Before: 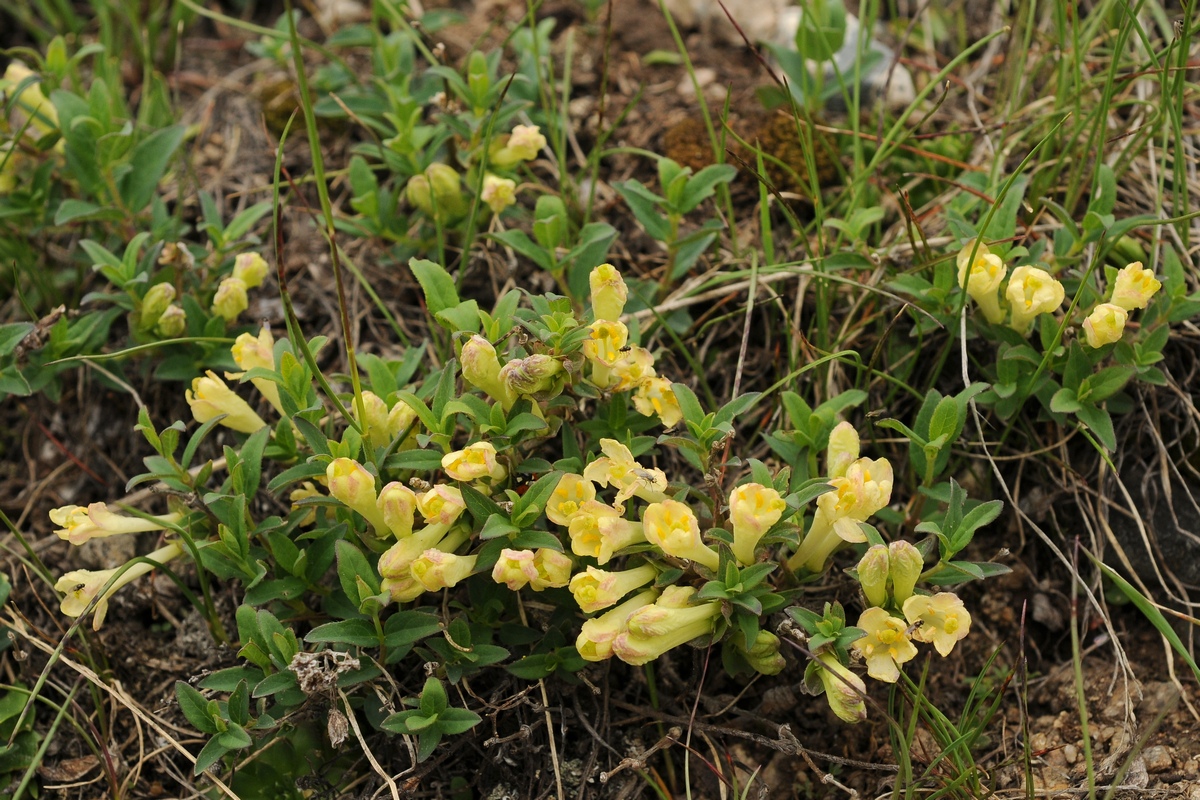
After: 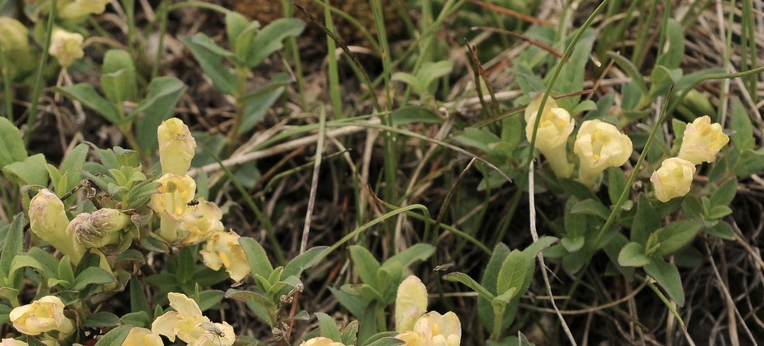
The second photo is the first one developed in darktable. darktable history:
color correction: highlights a* 5.59, highlights b* 5.24, saturation 0.68
crop: left 36.005%, top 18.293%, right 0.31%, bottom 38.444%
